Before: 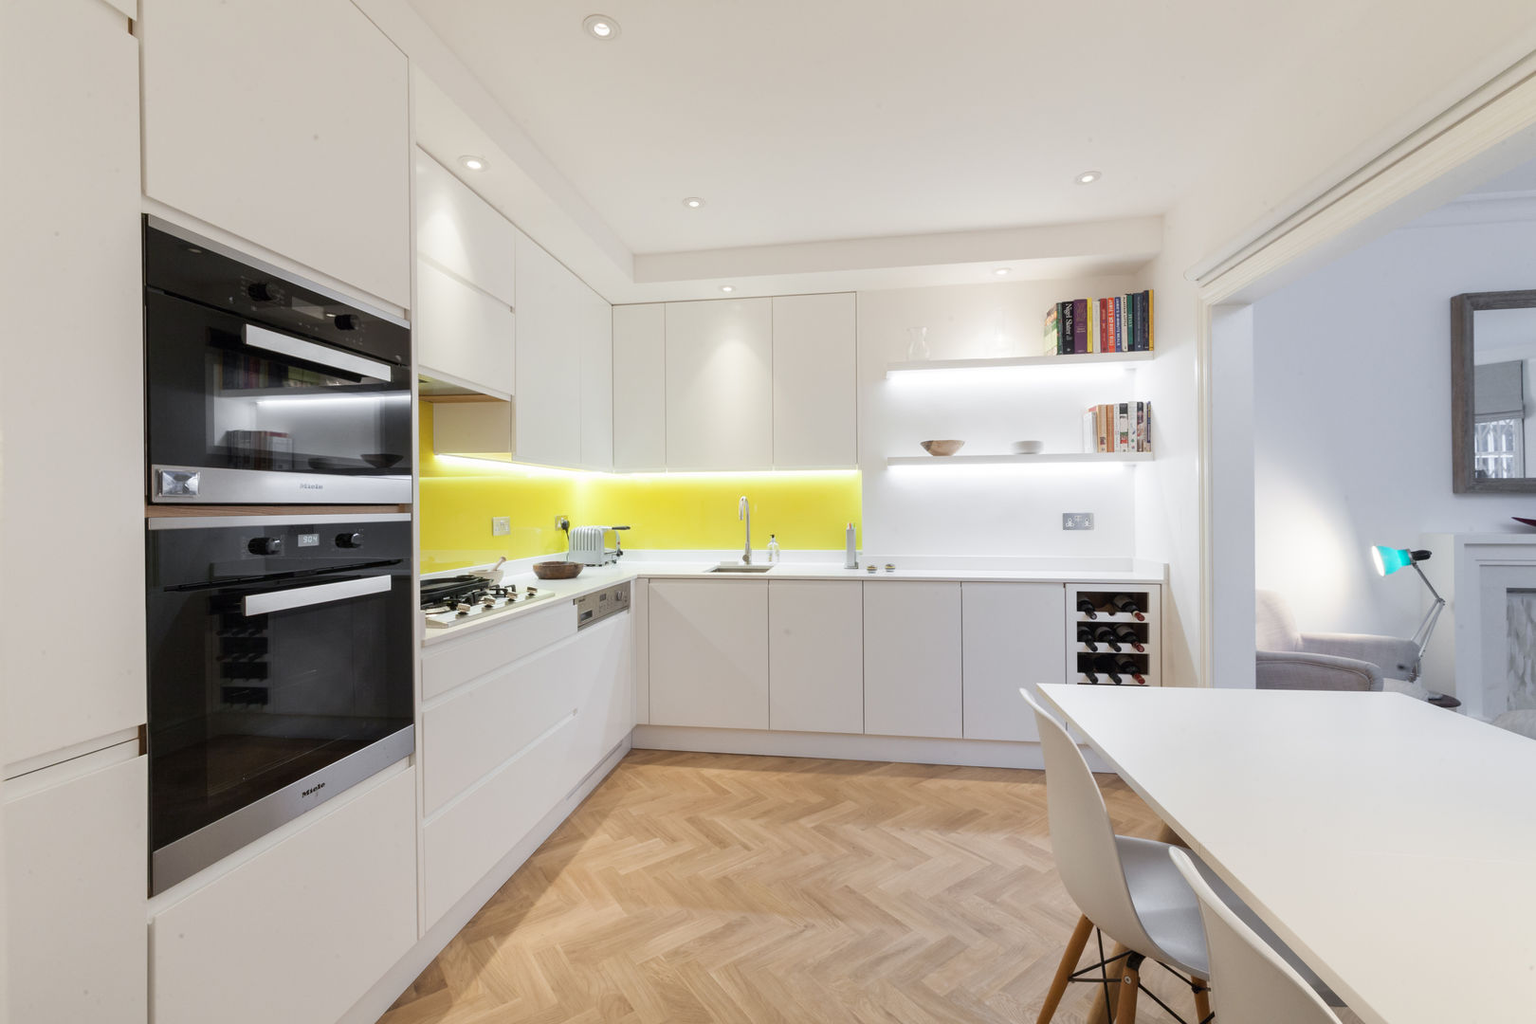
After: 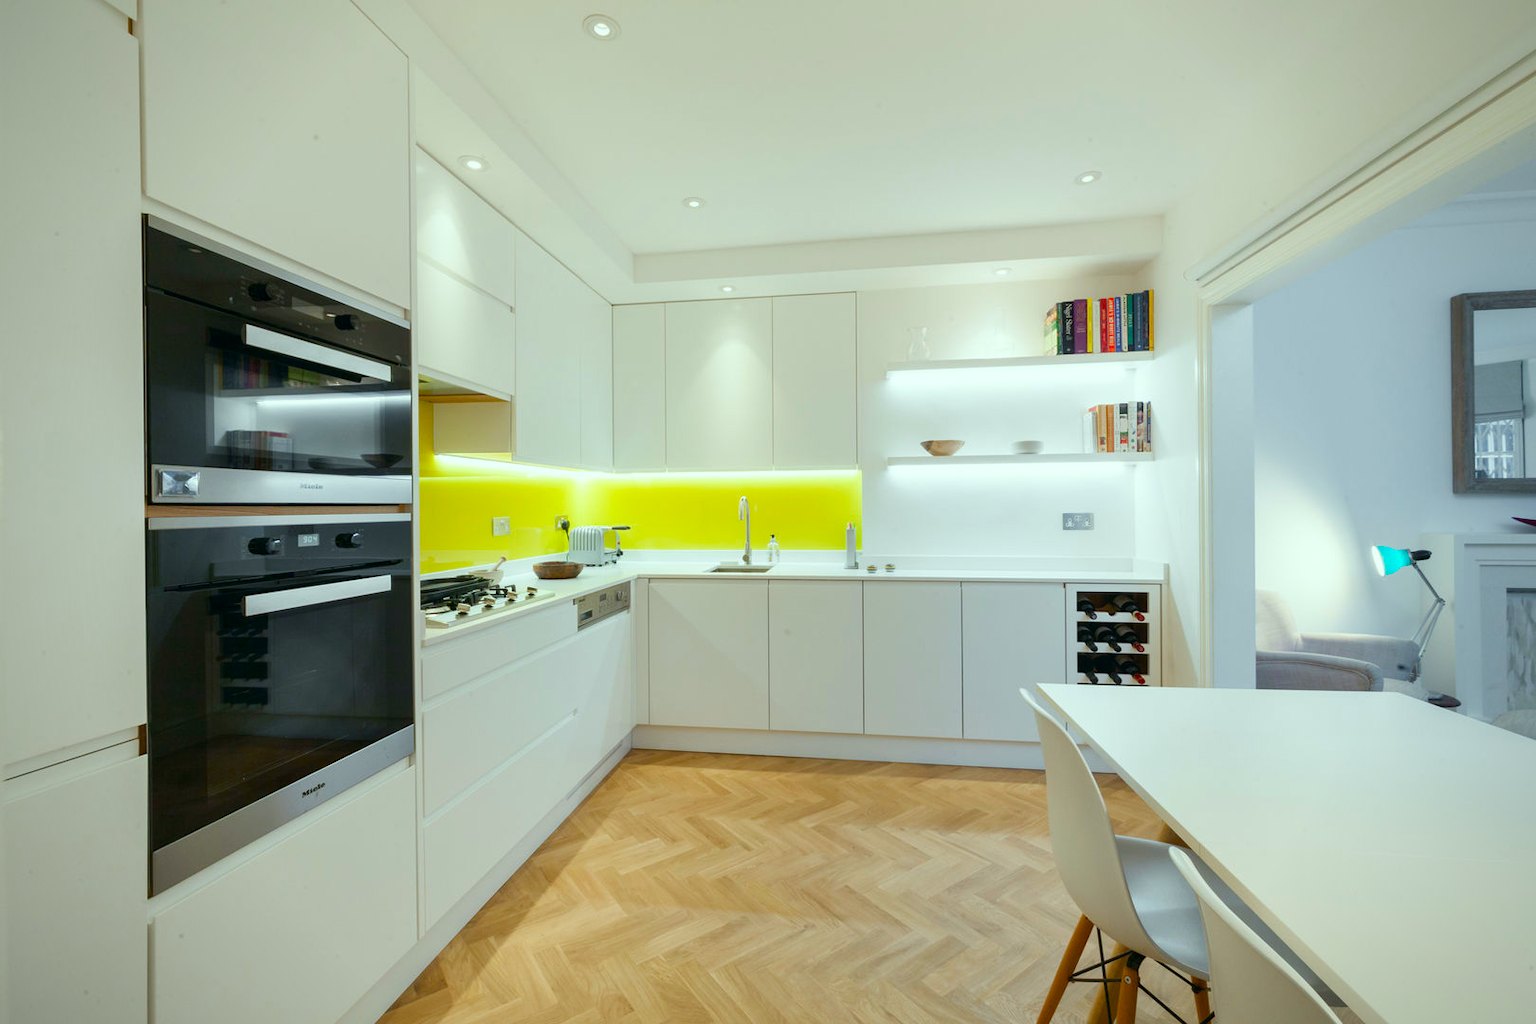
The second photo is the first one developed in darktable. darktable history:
color balance rgb: perceptual saturation grading › global saturation 20%, perceptual saturation grading › highlights -25%, perceptual saturation grading › shadows 25%
color correction: highlights a* -7.33, highlights b* 1.26, shadows a* -3.55, saturation 1.4
vignetting: saturation 0, unbound false
